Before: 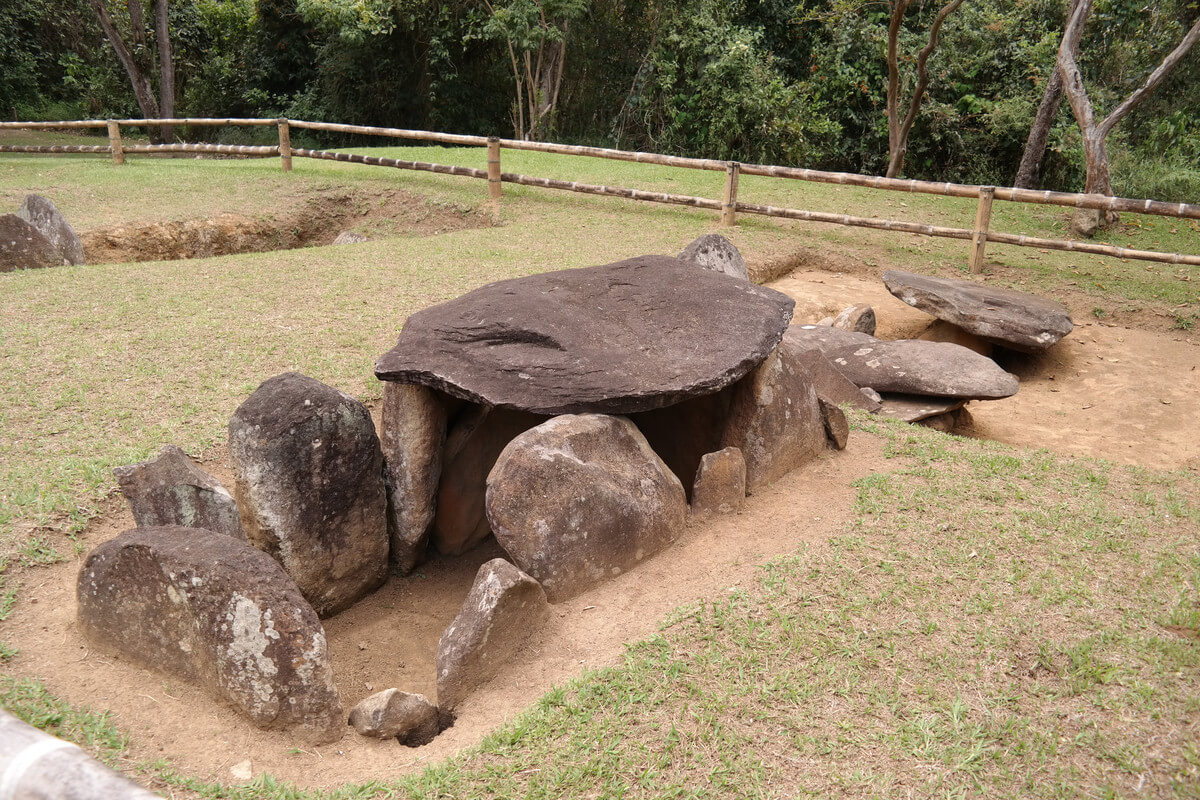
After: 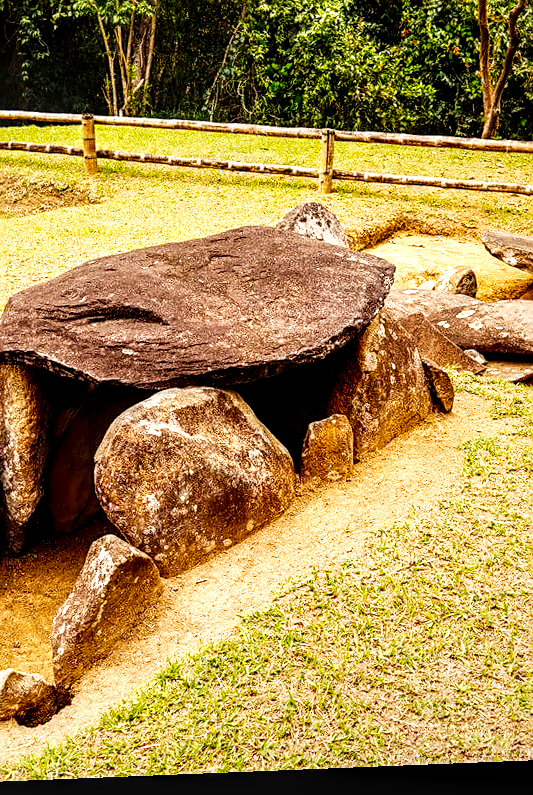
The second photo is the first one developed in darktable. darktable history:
tone curve: curves: ch0 [(0, 0) (0.003, 0.011) (0.011, 0.014) (0.025, 0.023) (0.044, 0.035) (0.069, 0.047) (0.1, 0.065) (0.136, 0.098) (0.177, 0.139) (0.224, 0.214) (0.277, 0.306) (0.335, 0.392) (0.399, 0.484) (0.468, 0.584) (0.543, 0.68) (0.623, 0.772) (0.709, 0.847) (0.801, 0.905) (0.898, 0.951) (1, 1)], preserve colors none
sharpen: on, module defaults
rotate and perspective: rotation -2.29°, automatic cropping off
white balance: red 1.045, blue 0.932
local contrast: highlights 19%, detail 186%
color balance rgb: linear chroma grading › global chroma 9%, perceptual saturation grading › global saturation 36%, perceptual saturation grading › shadows 35%, perceptual brilliance grading › global brilliance 15%, perceptual brilliance grading › shadows -35%, global vibrance 15%
crop: left 33.452%, top 6.025%, right 23.155%
